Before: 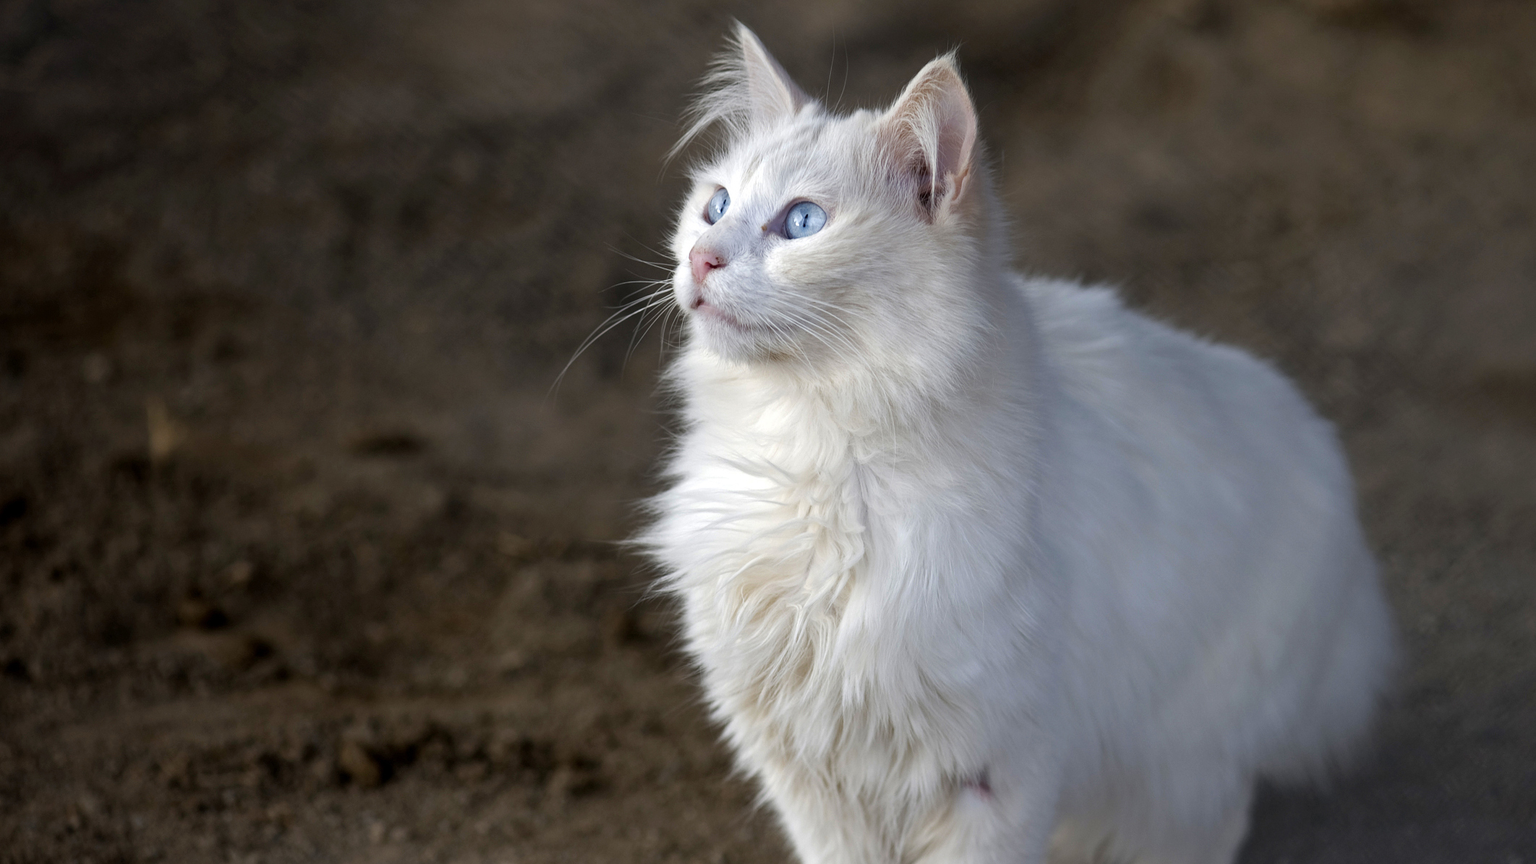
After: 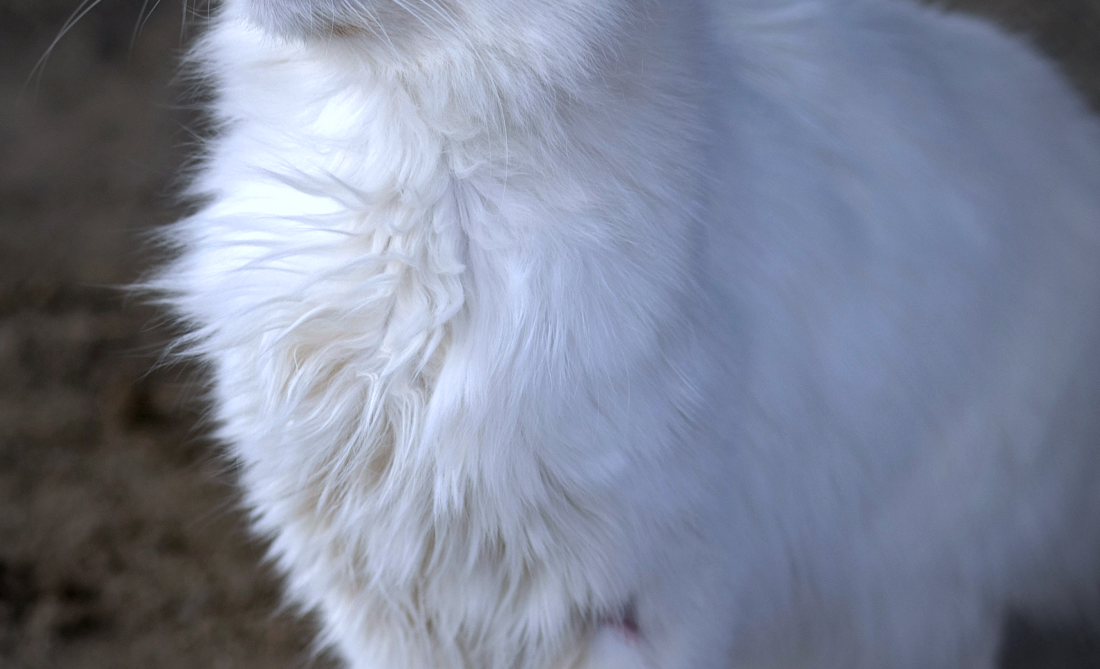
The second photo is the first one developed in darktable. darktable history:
crop: left 34.454%, top 38.757%, right 13.718%, bottom 5.24%
color calibration: illuminant as shot in camera, x 0.37, y 0.382, temperature 4316.21 K
shadows and highlights: shadows 24.76, highlights -24.72, highlights color adjustment 46.69%
vignetting: fall-off start 74.51%, fall-off radius 66.28%
